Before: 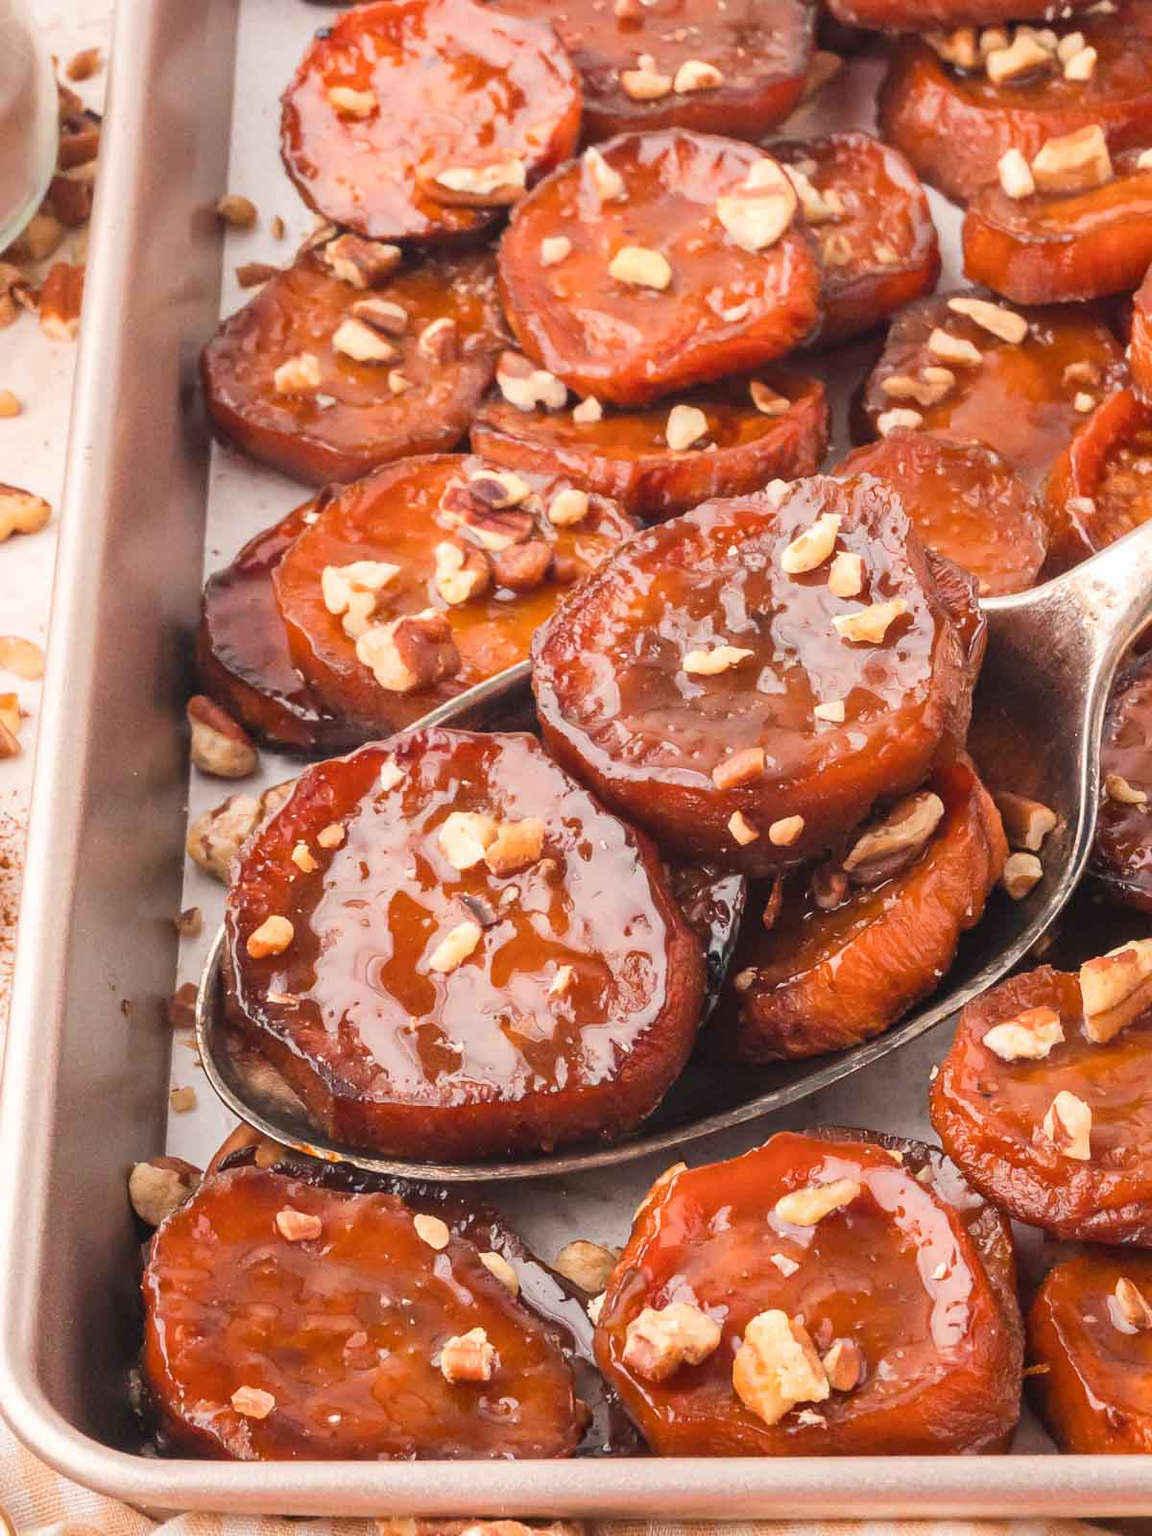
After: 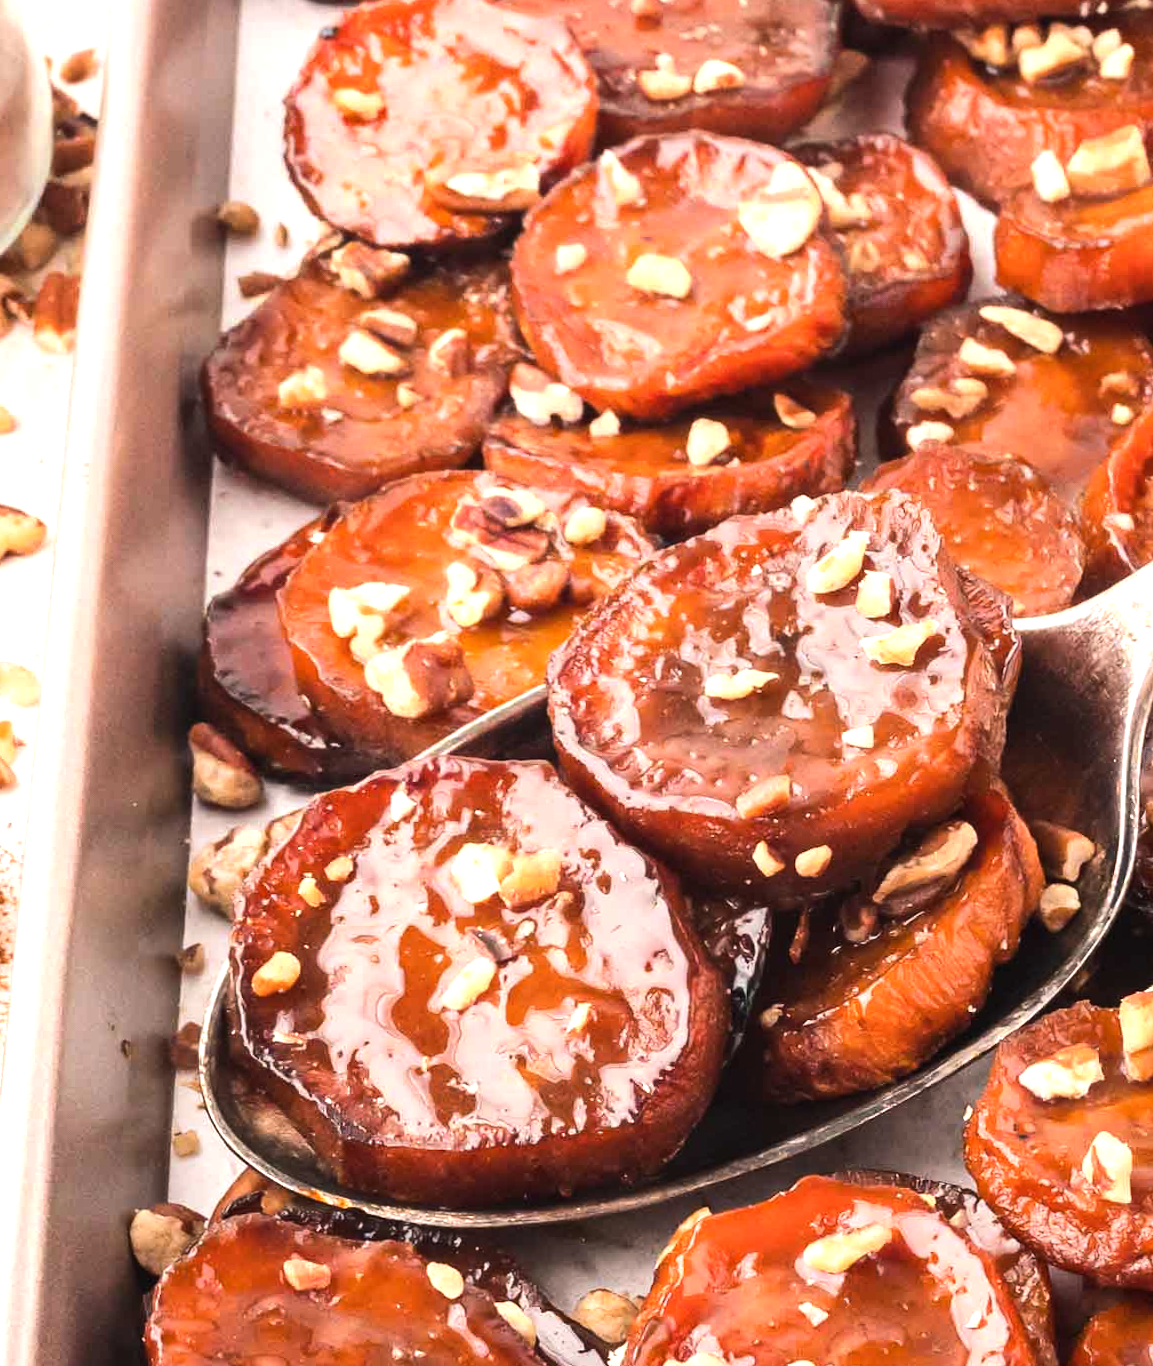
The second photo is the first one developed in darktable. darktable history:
tone equalizer: -8 EV -0.75 EV, -7 EV -0.7 EV, -6 EV -0.6 EV, -5 EV -0.4 EV, -3 EV 0.4 EV, -2 EV 0.6 EV, -1 EV 0.7 EV, +0 EV 0.75 EV, edges refinement/feathering 500, mask exposure compensation -1.57 EV, preserve details no
crop and rotate: angle 0.2°, left 0.275%, right 3.127%, bottom 14.18%
